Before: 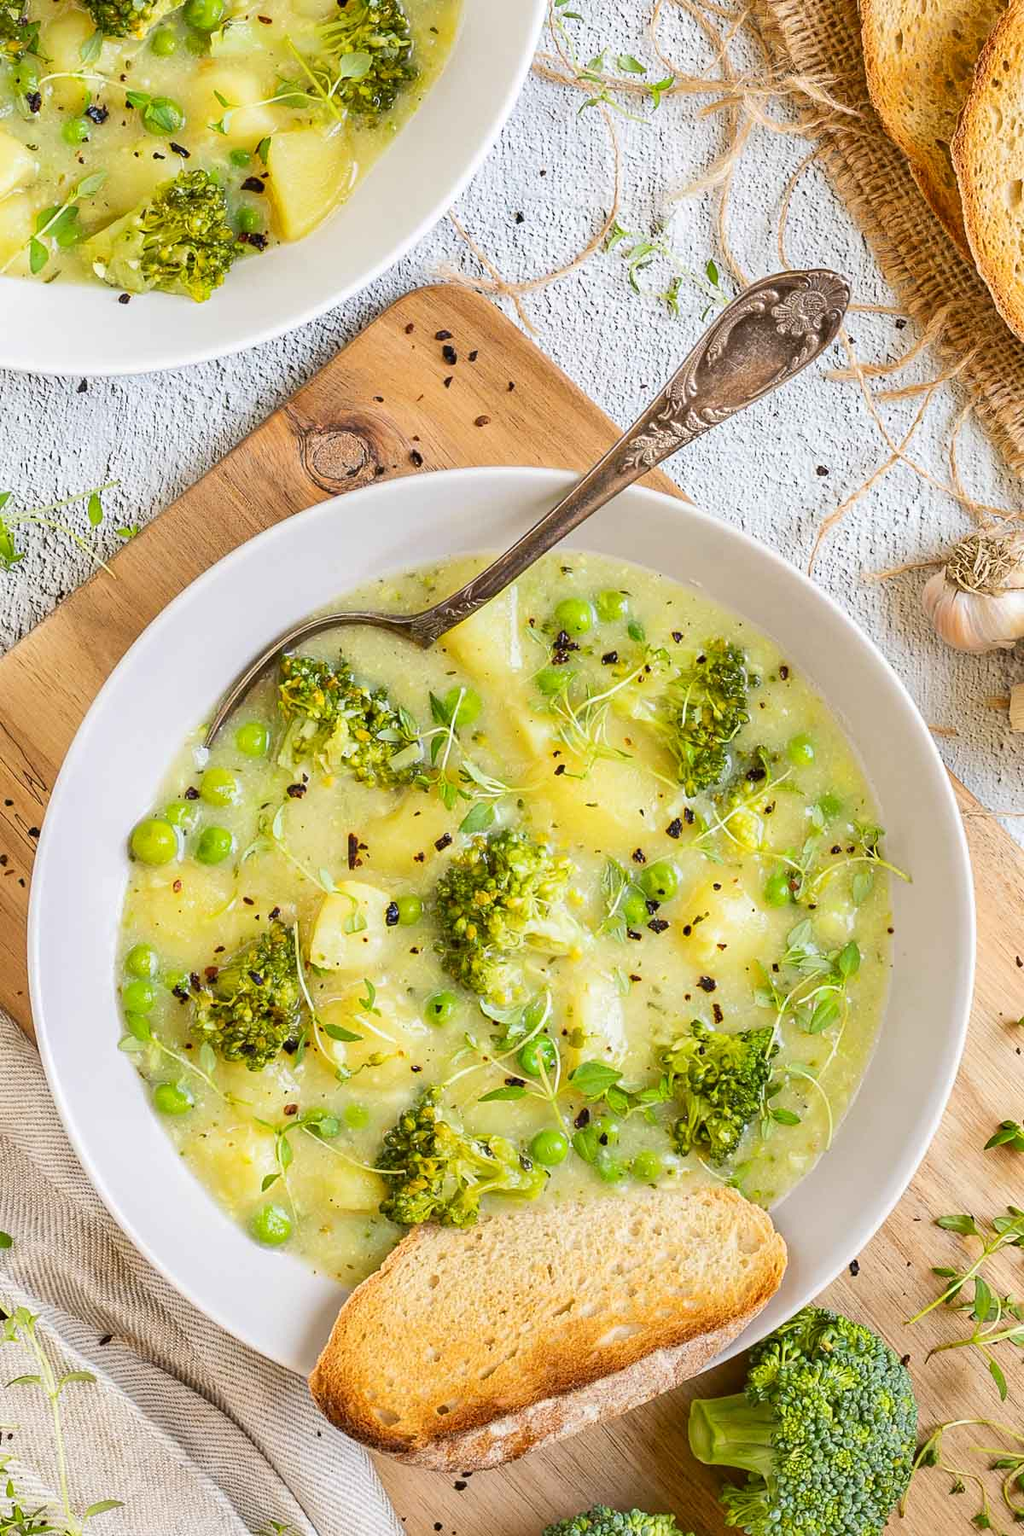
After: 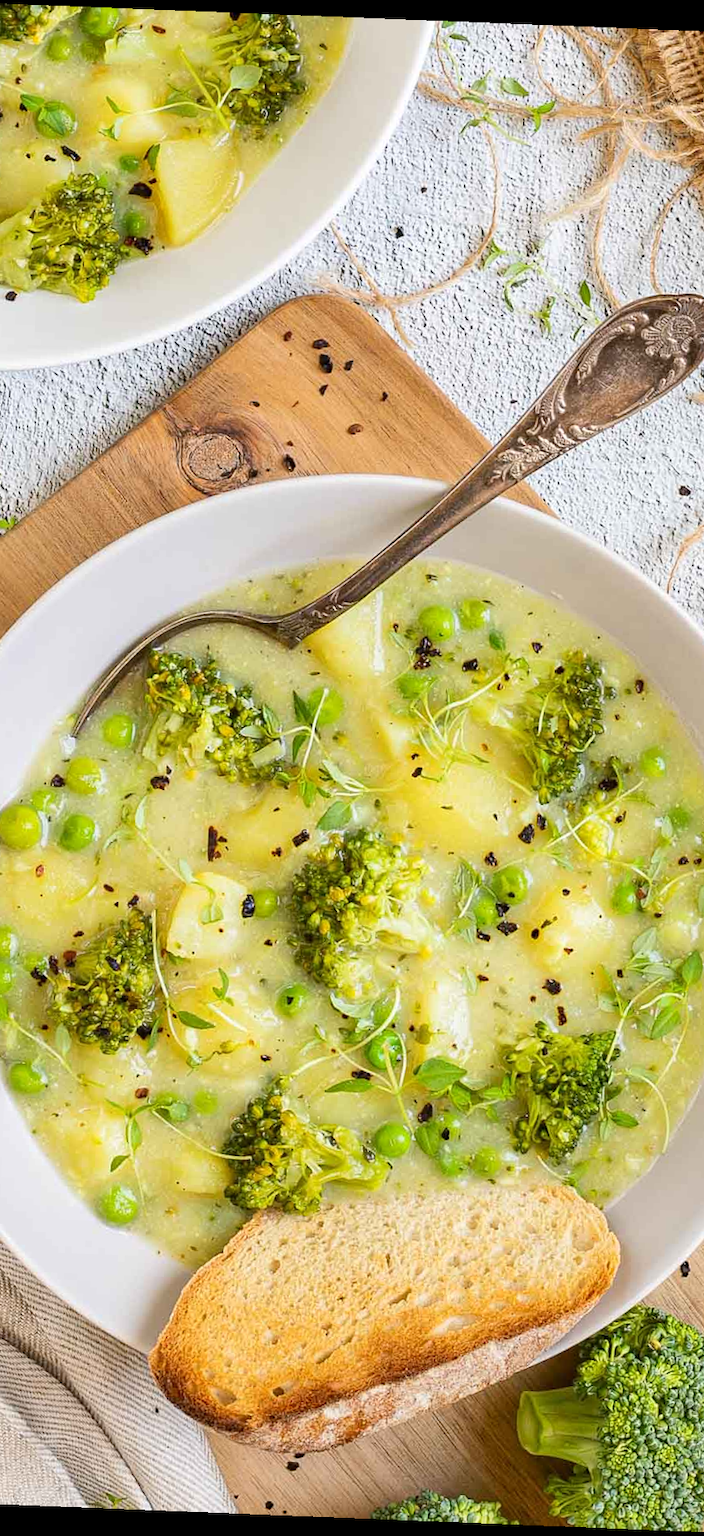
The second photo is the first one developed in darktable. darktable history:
rotate and perspective: rotation 2.27°, automatic cropping off
crop and rotate: left 15.055%, right 18.278%
